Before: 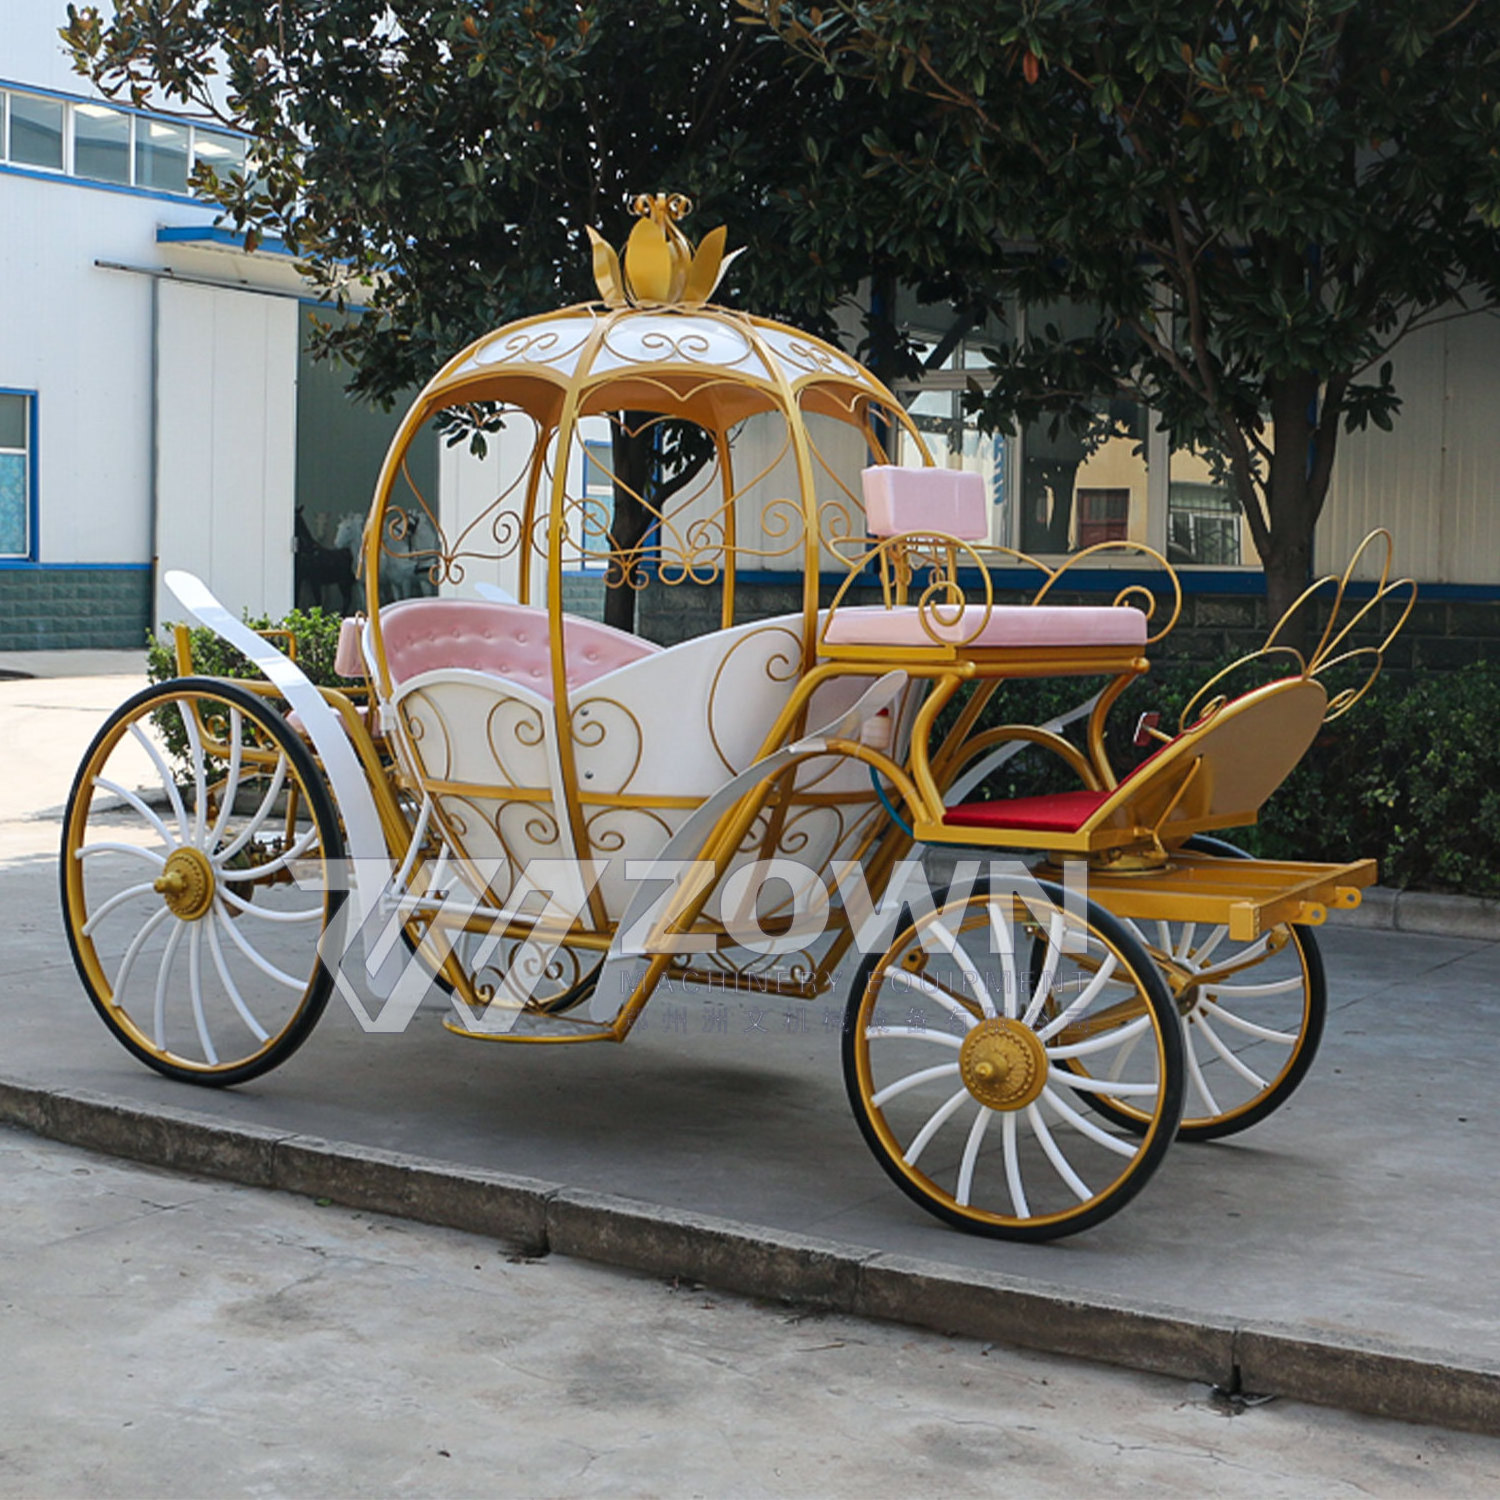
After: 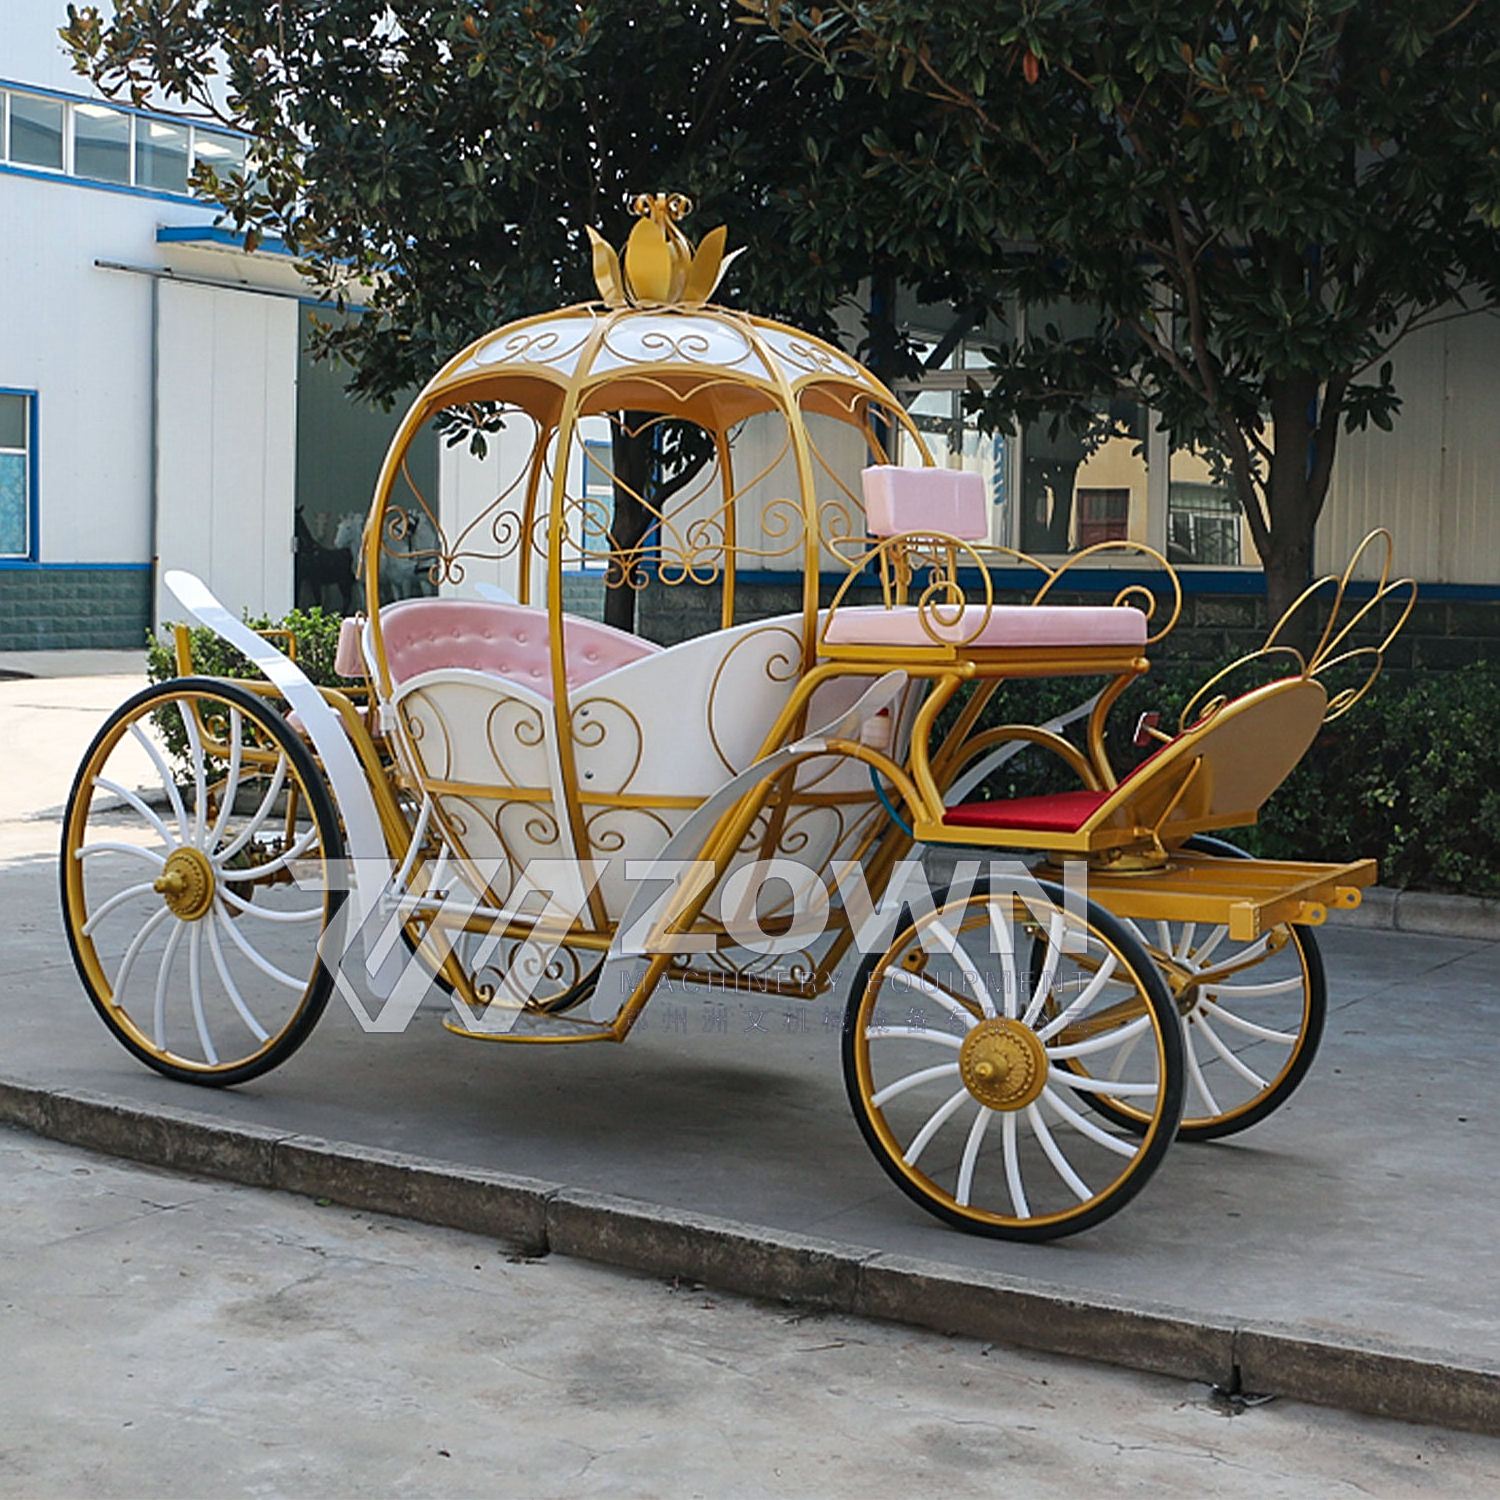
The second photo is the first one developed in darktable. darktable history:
sharpen: on, module defaults
color zones: curves: ch0 [(0, 0.5) (0.143, 0.5) (0.286, 0.5) (0.429, 0.5) (0.571, 0.5) (0.714, 0.476) (0.857, 0.5) (1, 0.5)]; ch2 [(0, 0.5) (0.143, 0.5) (0.286, 0.5) (0.429, 0.5) (0.571, 0.5) (0.714, 0.487) (0.857, 0.5) (1, 0.5)]
